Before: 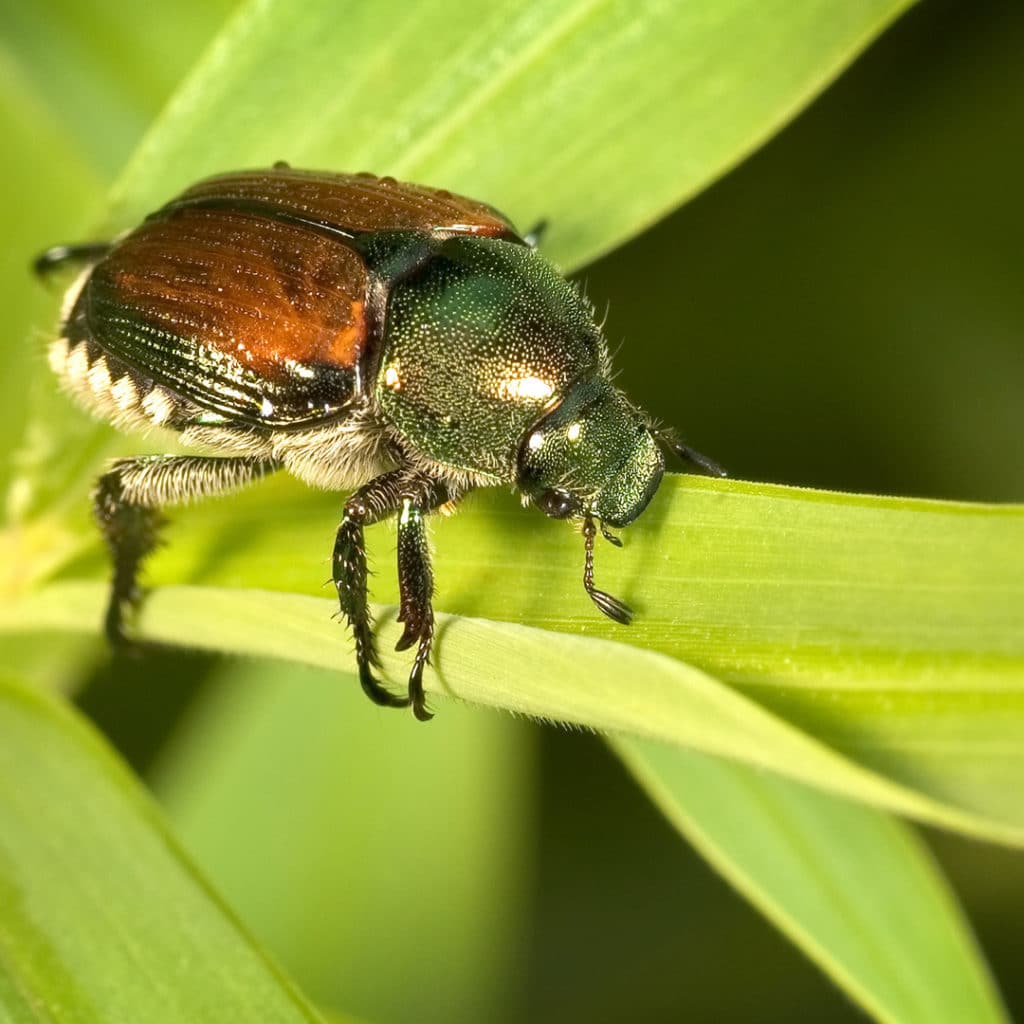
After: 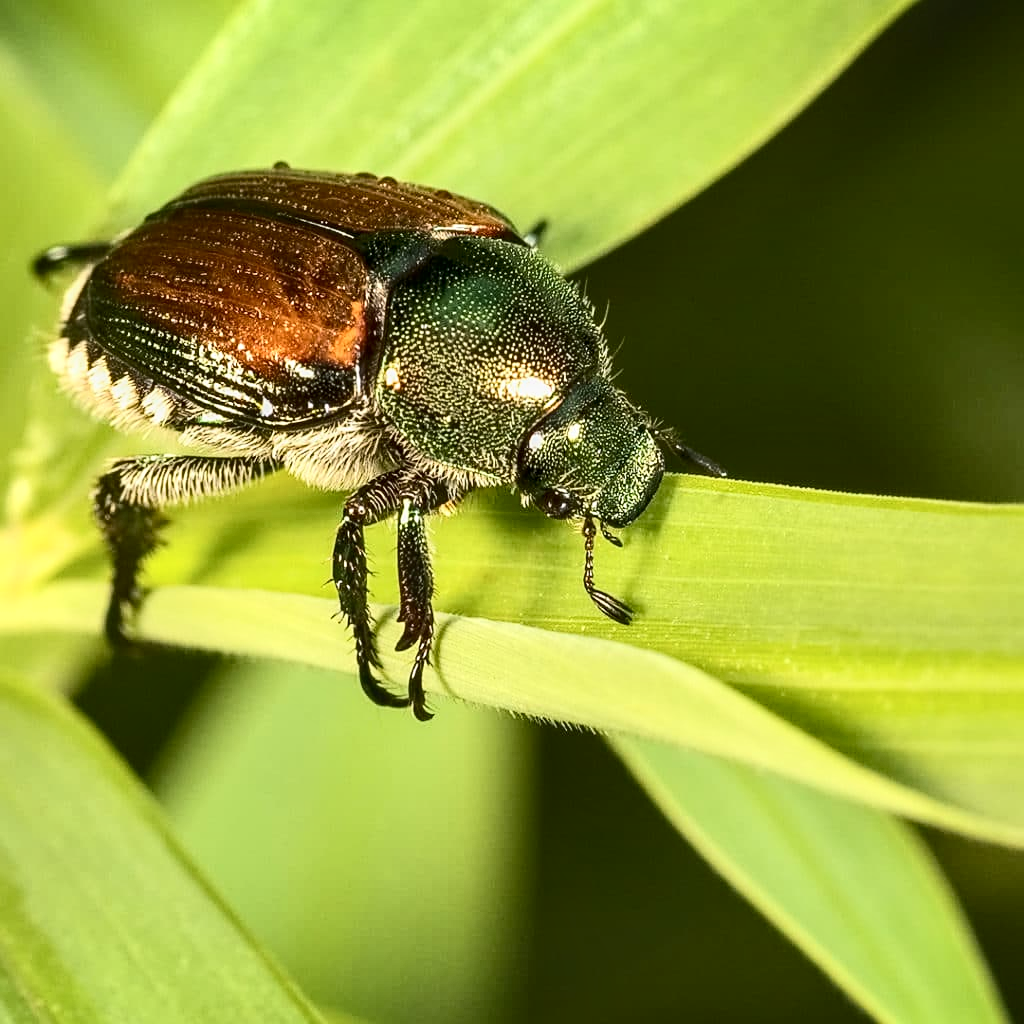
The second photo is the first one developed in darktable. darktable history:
contrast brightness saturation: contrast 0.28
sharpen: on, module defaults
local contrast: on, module defaults
